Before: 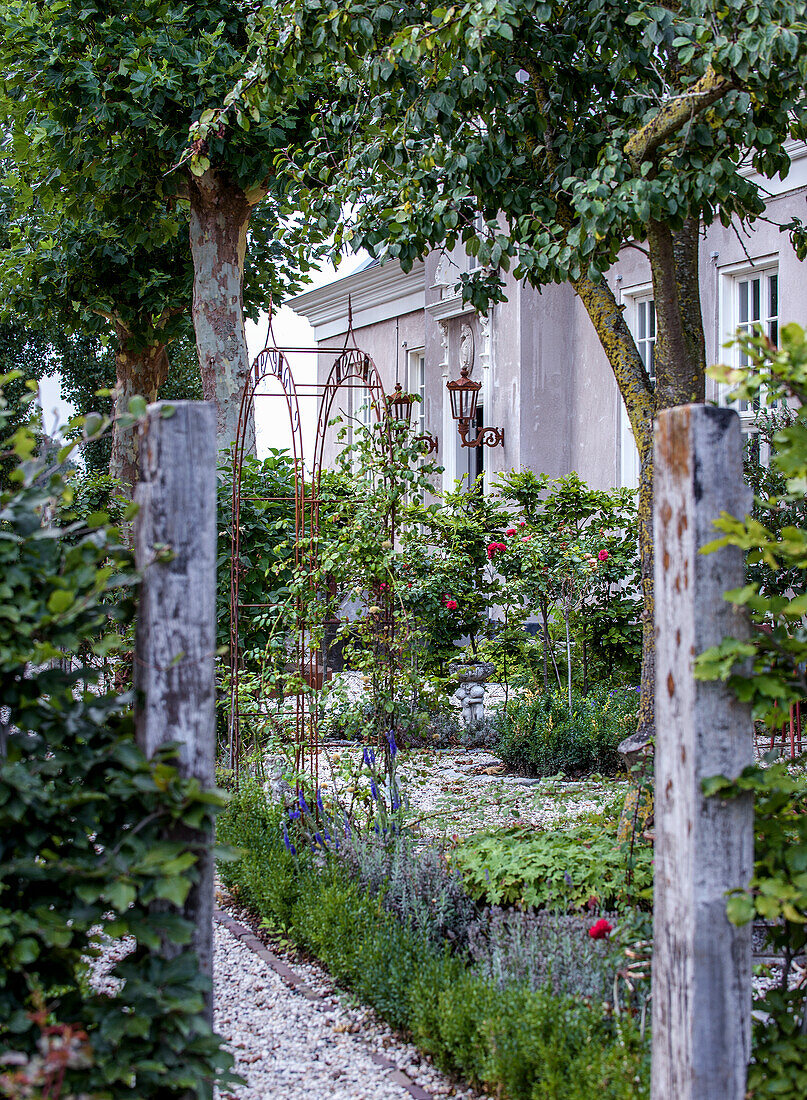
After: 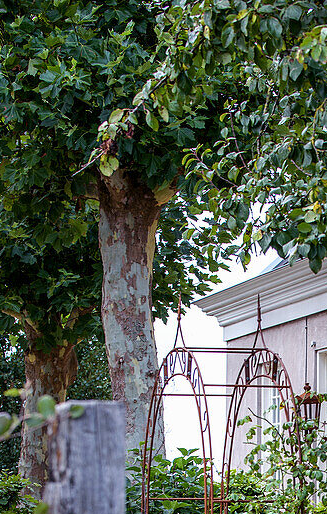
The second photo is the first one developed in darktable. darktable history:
crop and rotate: left 11.303%, top 0.085%, right 48.151%, bottom 53.174%
